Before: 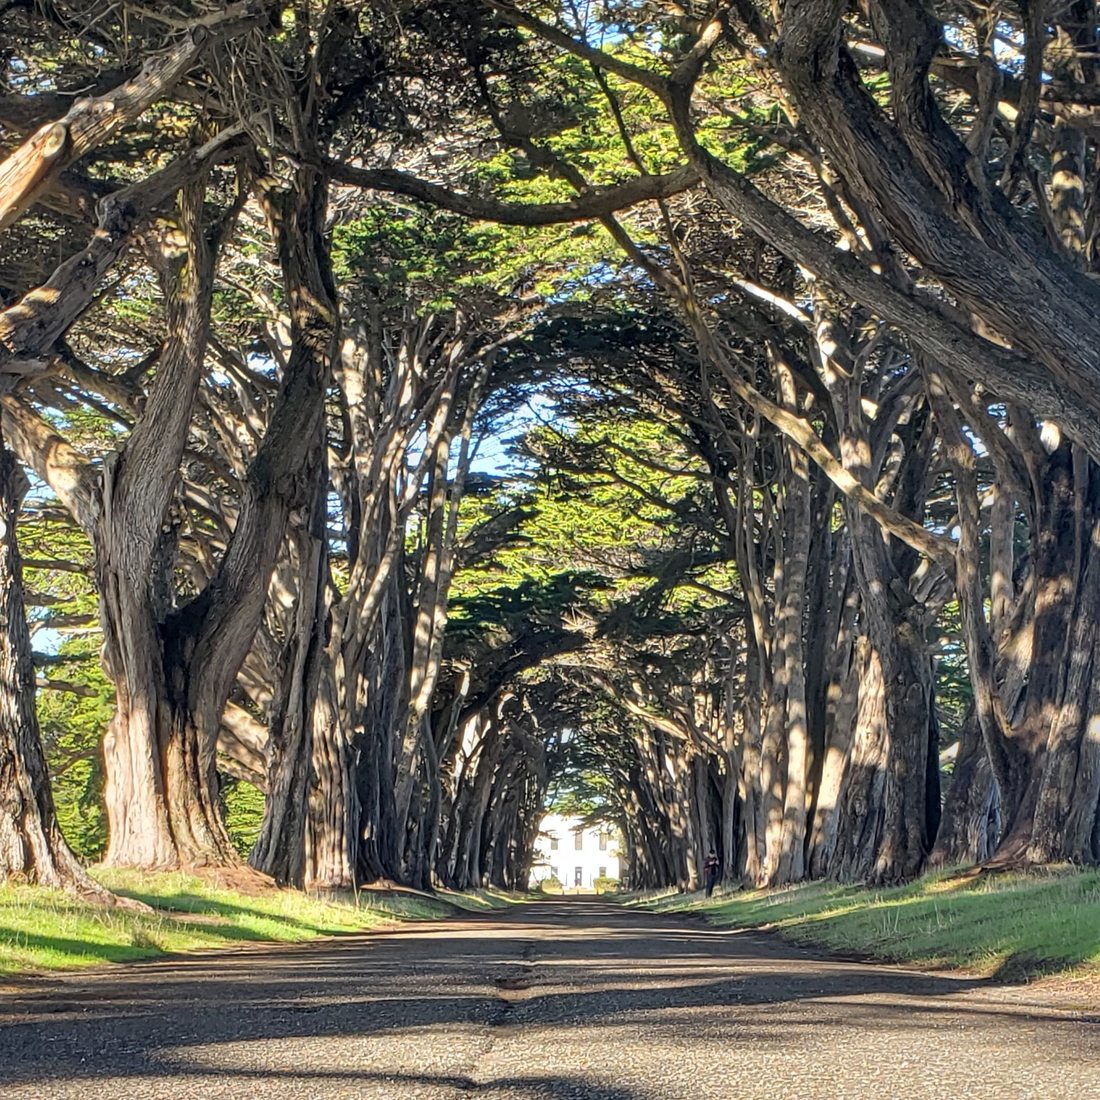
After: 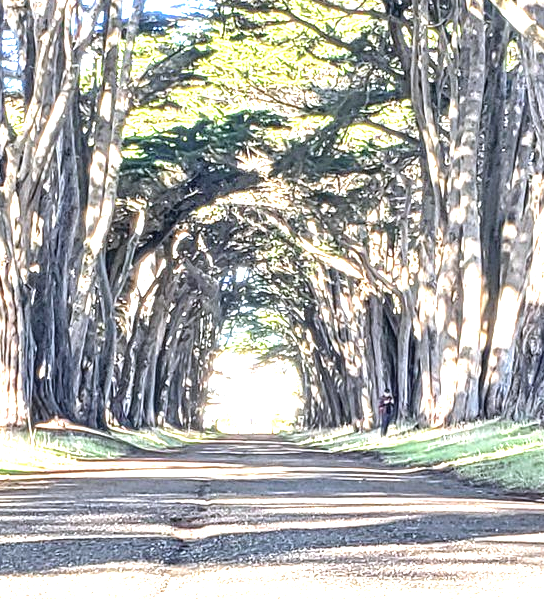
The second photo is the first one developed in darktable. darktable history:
exposure: black level correction 0, exposure 1.602 EV, compensate highlight preservation false
crop: left 29.622%, top 41.976%, right 20.899%, bottom 3.51%
contrast brightness saturation: saturation -0.058
local contrast: on, module defaults
shadows and highlights: radius 111.64, shadows 51.51, white point adjustment 9.1, highlights -4.87, soften with gaussian
color calibration: illuminant as shot in camera, x 0.358, y 0.373, temperature 4628.91 K
